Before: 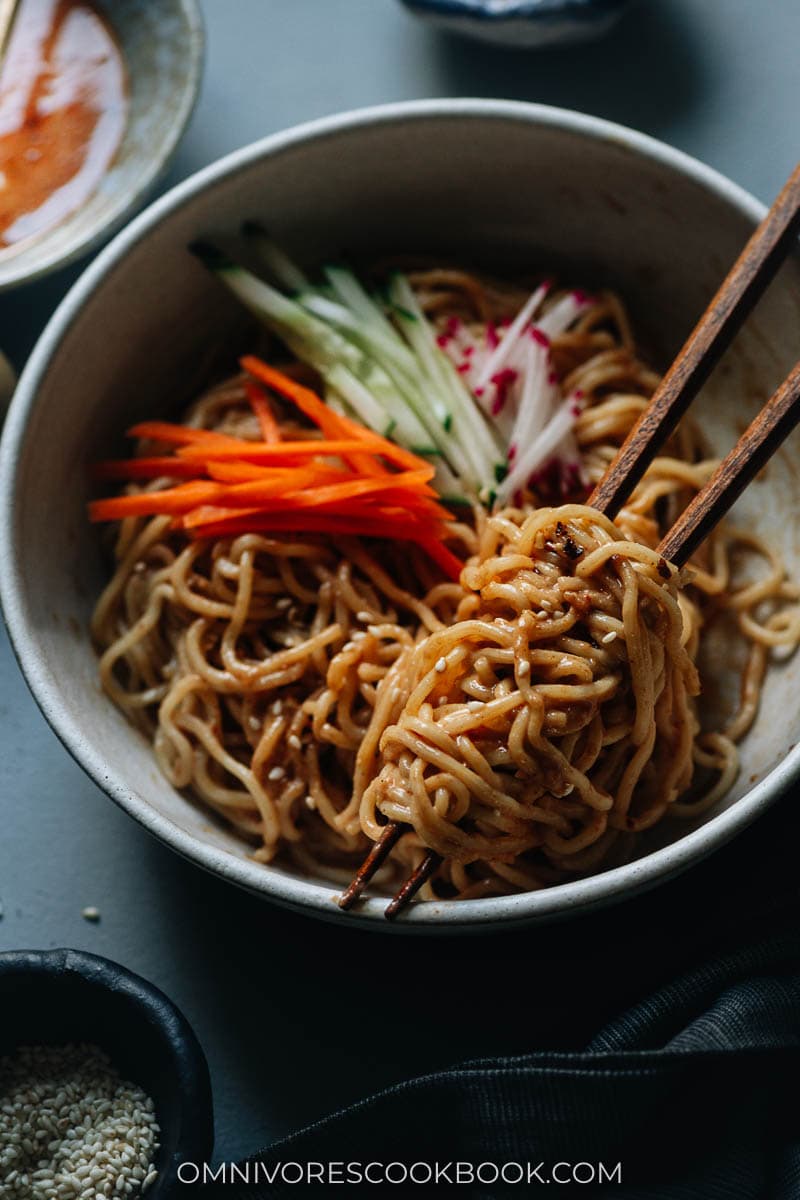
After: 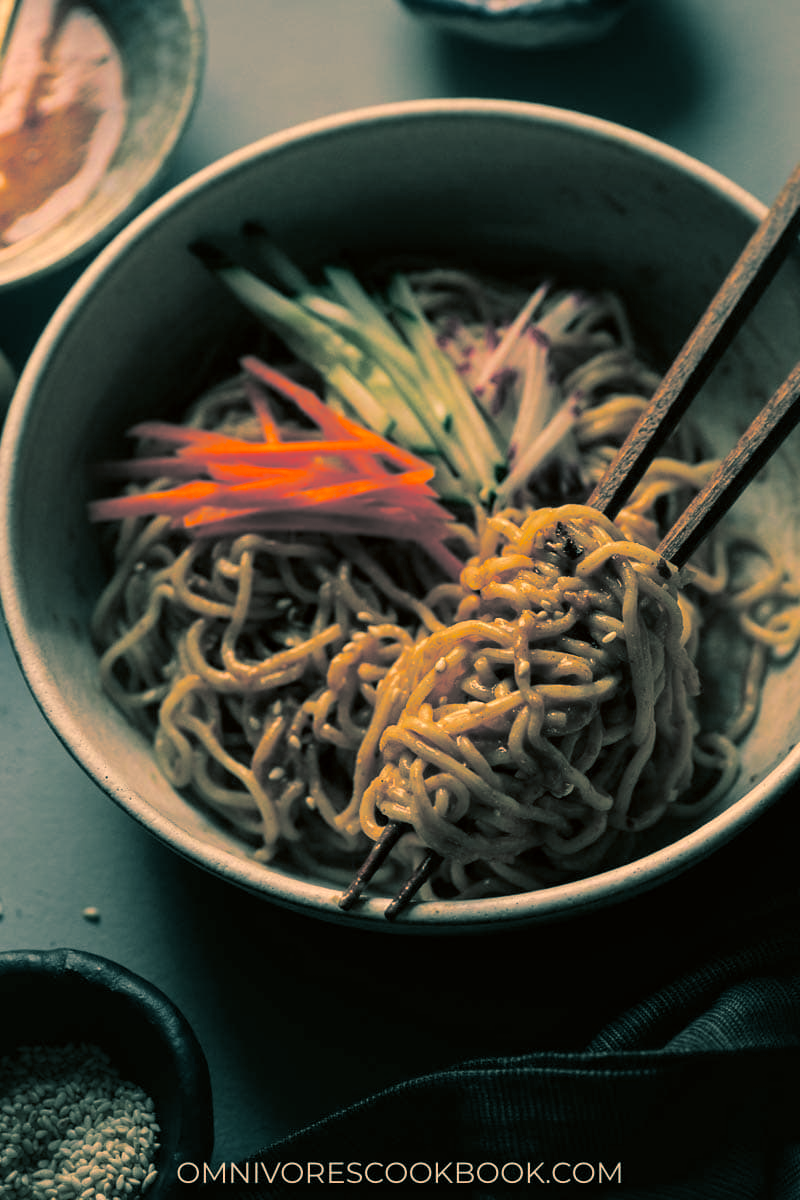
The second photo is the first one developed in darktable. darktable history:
color correction: highlights a* 17.94, highlights b* 35.39, shadows a* 1.48, shadows b* 6.42, saturation 1.01
split-toning: shadows › hue 186.43°, highlights › hue 49.29°, compress 30.29%
